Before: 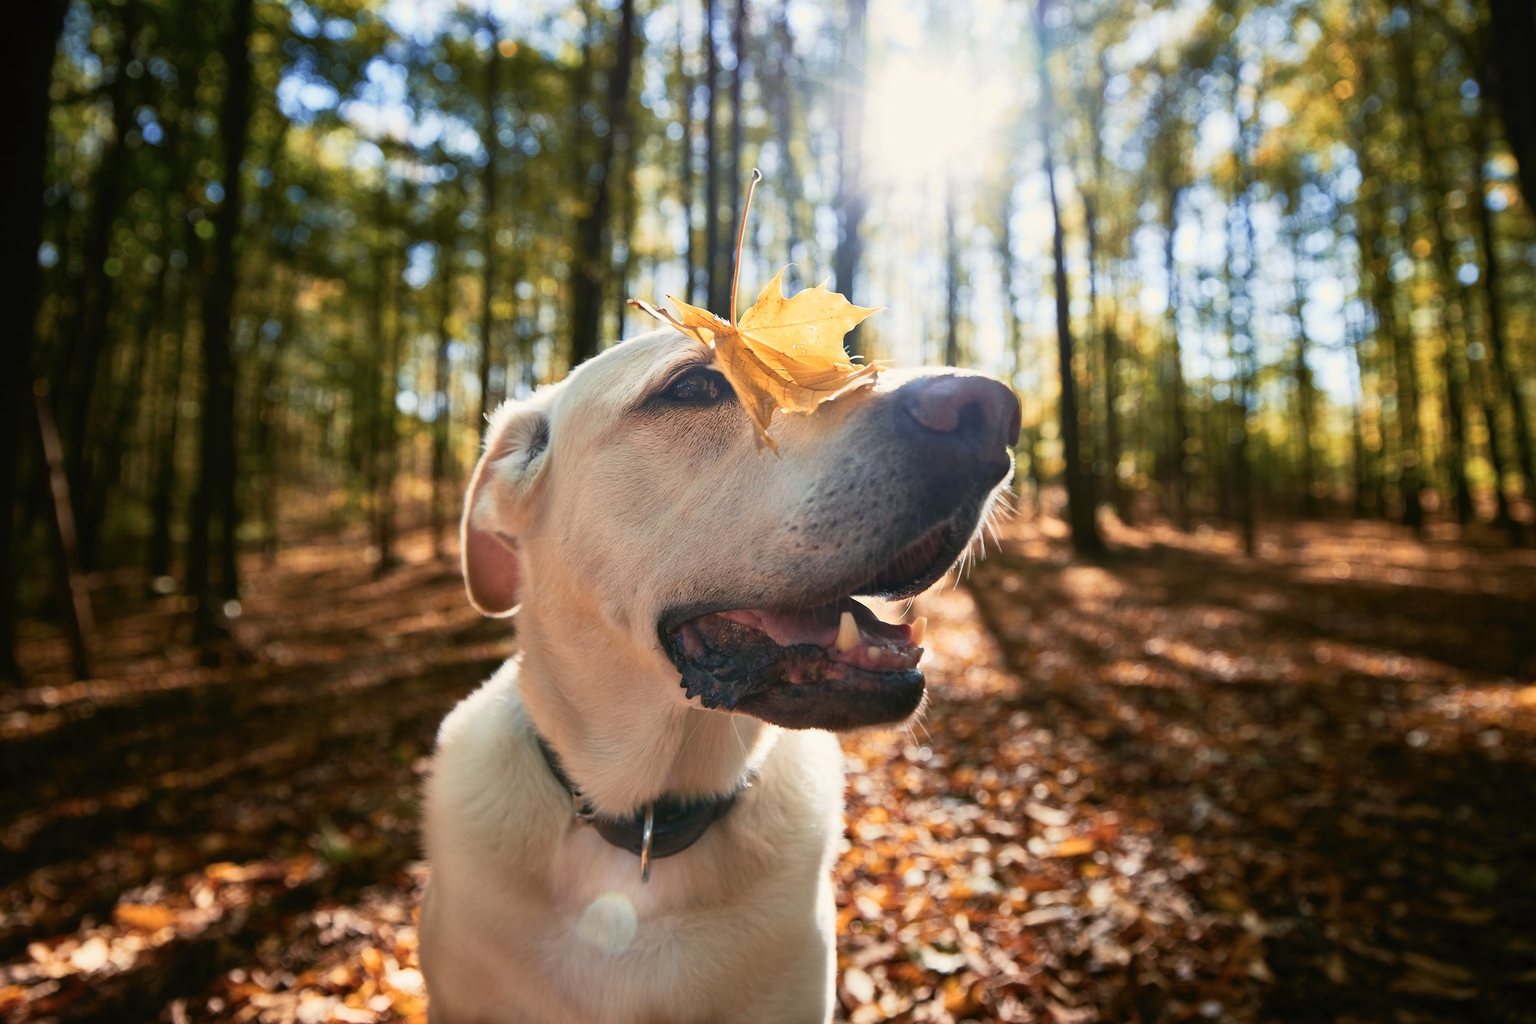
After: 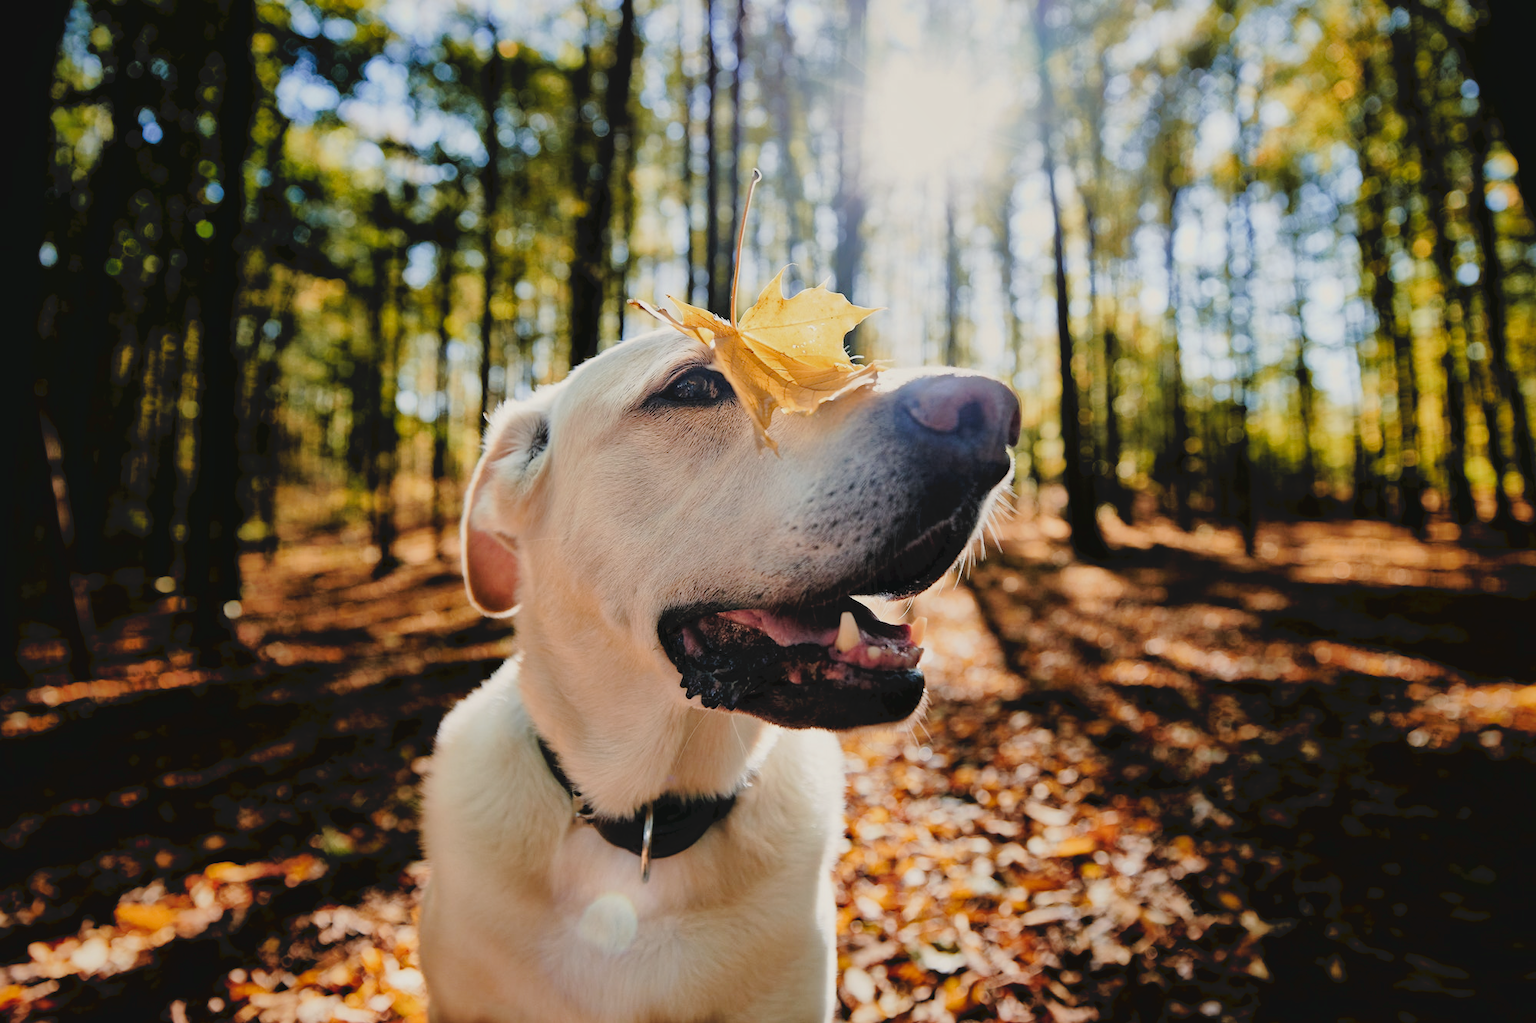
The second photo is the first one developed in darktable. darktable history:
filmic rgb: black relative exposure -3.92 EV, white relative exposure 3.14 EV, hardness 2.87
shadows and highlights: highlights -60
tone curve: curves: ch0 [(0, 0) (0.003, 0.047) (0.011, 0.05) (0.025, 0.053) (0.044, 0.057) (0.069, 0.062) (0.1, 0.084) (0.136, 0.115) (0.177, 0.159) (0.224, 0.216) (0.277, 0.289) (0.335, 0.382) (0.399, 0.474) (0.468, 0.561) (0.543, 0.636) (0.623, 0.705) (0.709, 0.778) (0.801, 0.847) (0.898, 0.916) (1, 1)], preserve colors none
